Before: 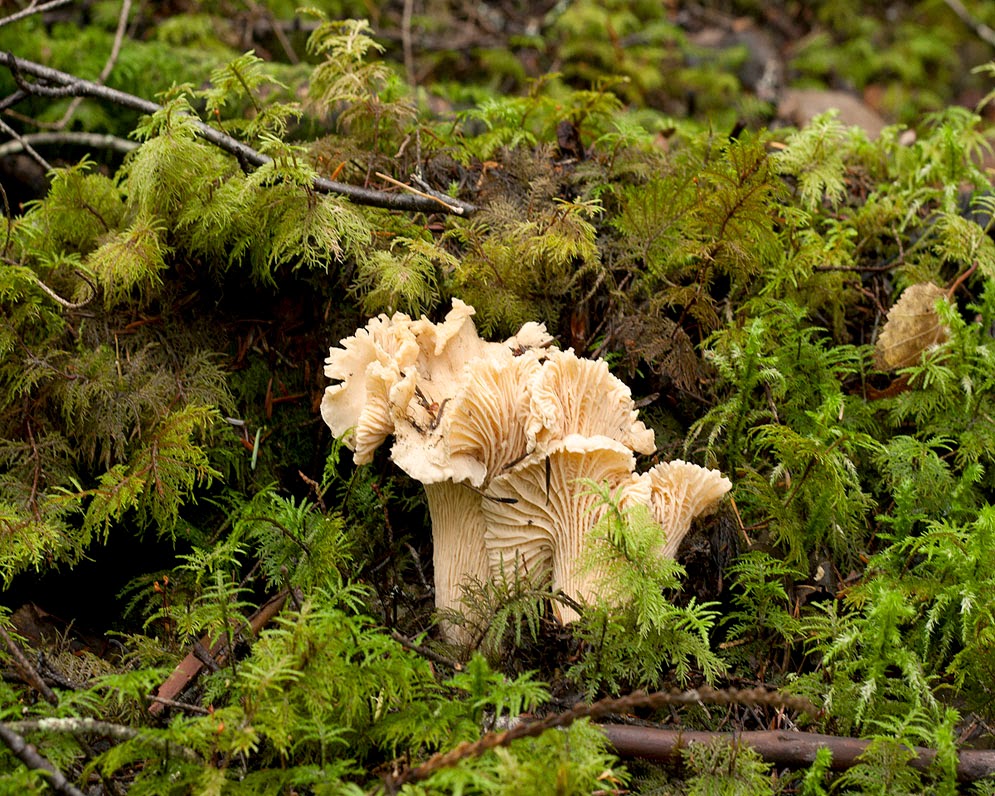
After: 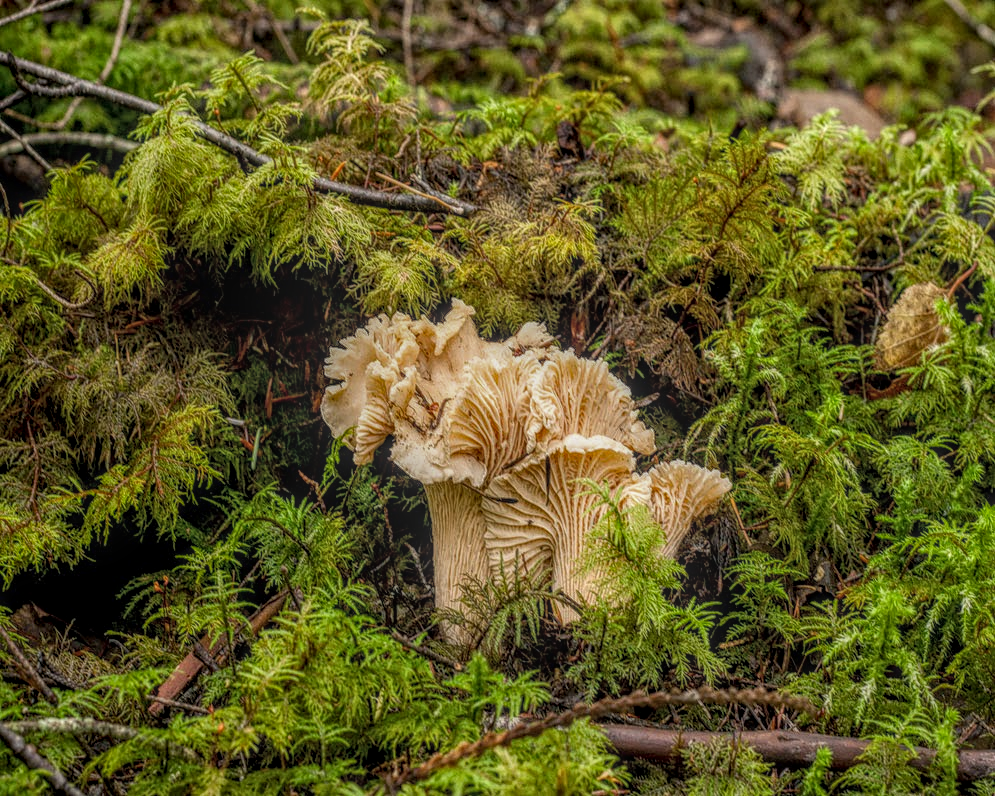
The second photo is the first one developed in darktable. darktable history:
local contrast: highlights 1%, shadows 2%, detail 199%, midtone range 0.25
